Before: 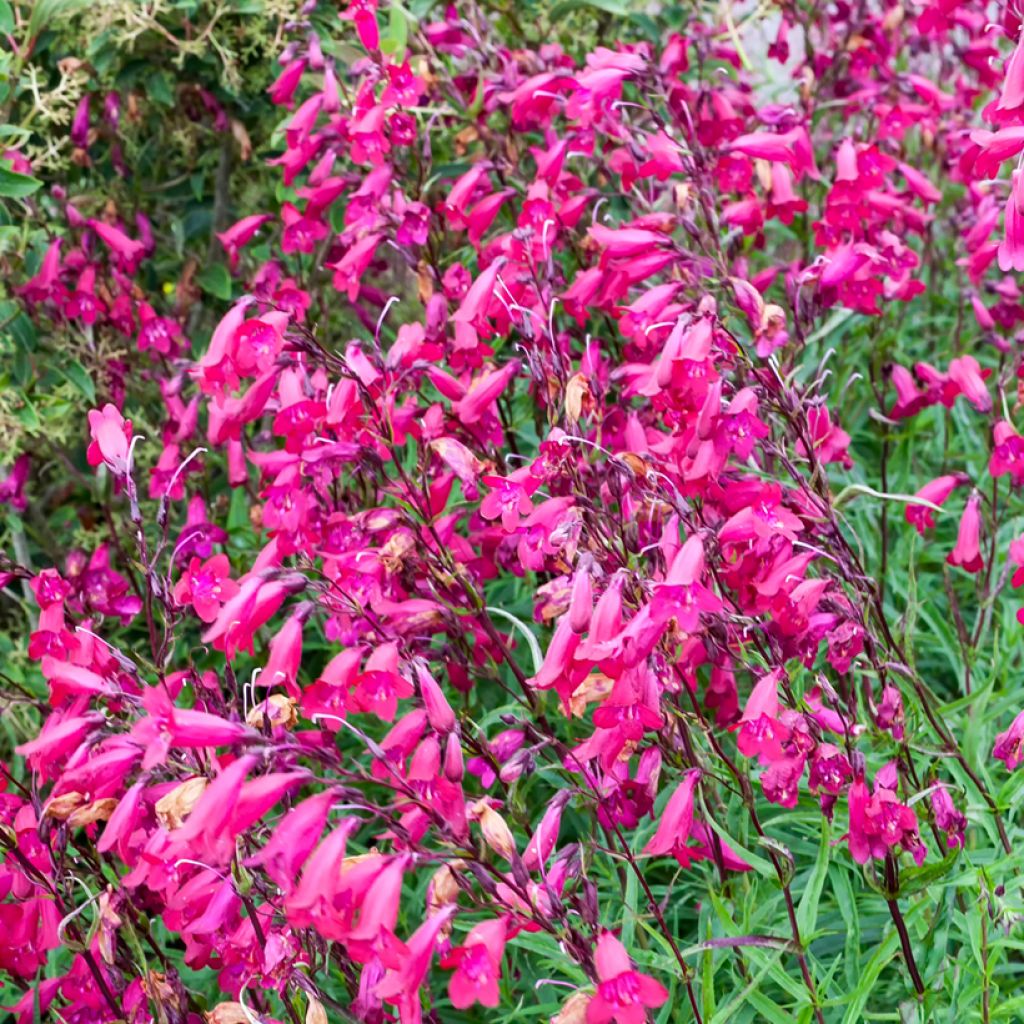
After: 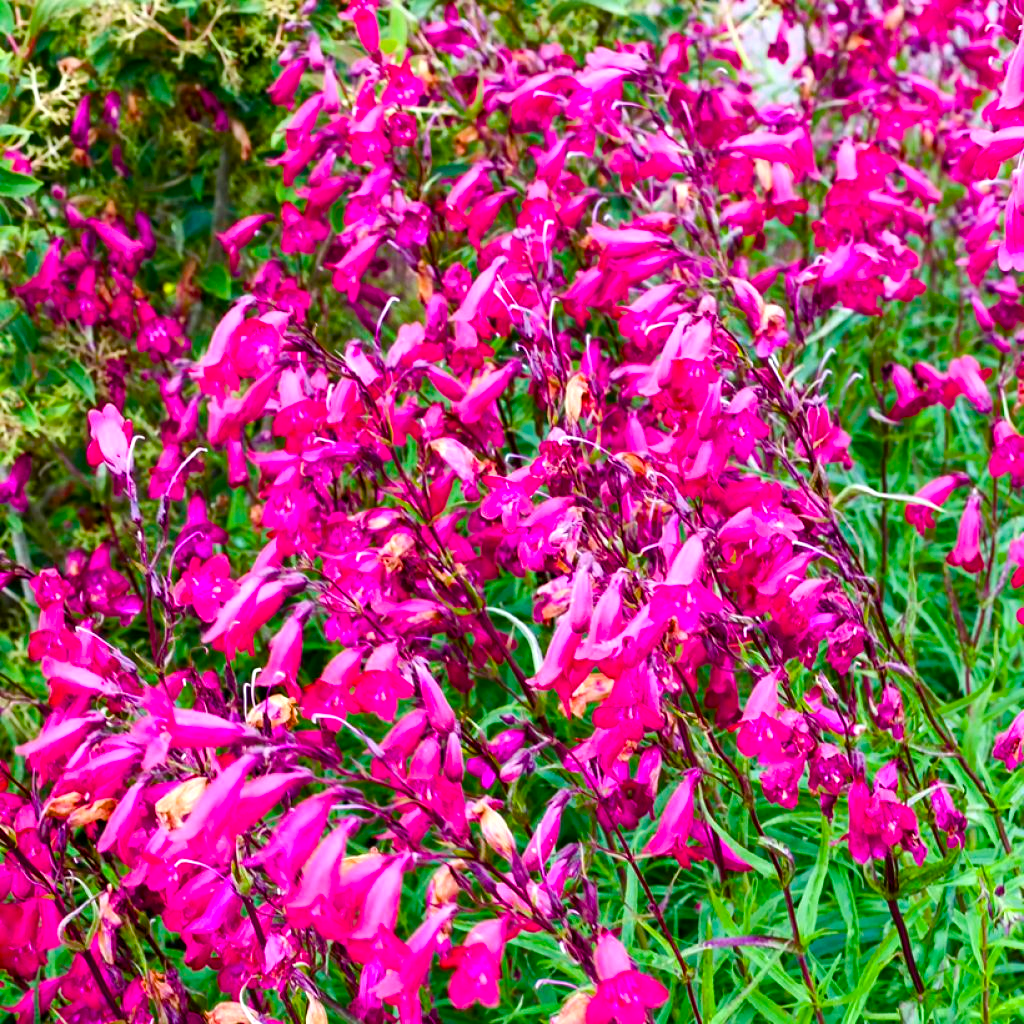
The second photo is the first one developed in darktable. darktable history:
color balance rgb: perceptual saturation grading › global saturation 20%, perceptual saturation grading › highlights -25.553%, perceptual saturation grading › shadows 49.923%, perceptual brilliance grading › highlights 8.744%, perceptual brilliance grading › mid-tones 4.249%, perceptual brilliance grading › shadows 1.161%, global vibrance 44.491%
contrast brightness saturation: contrast 0.07
